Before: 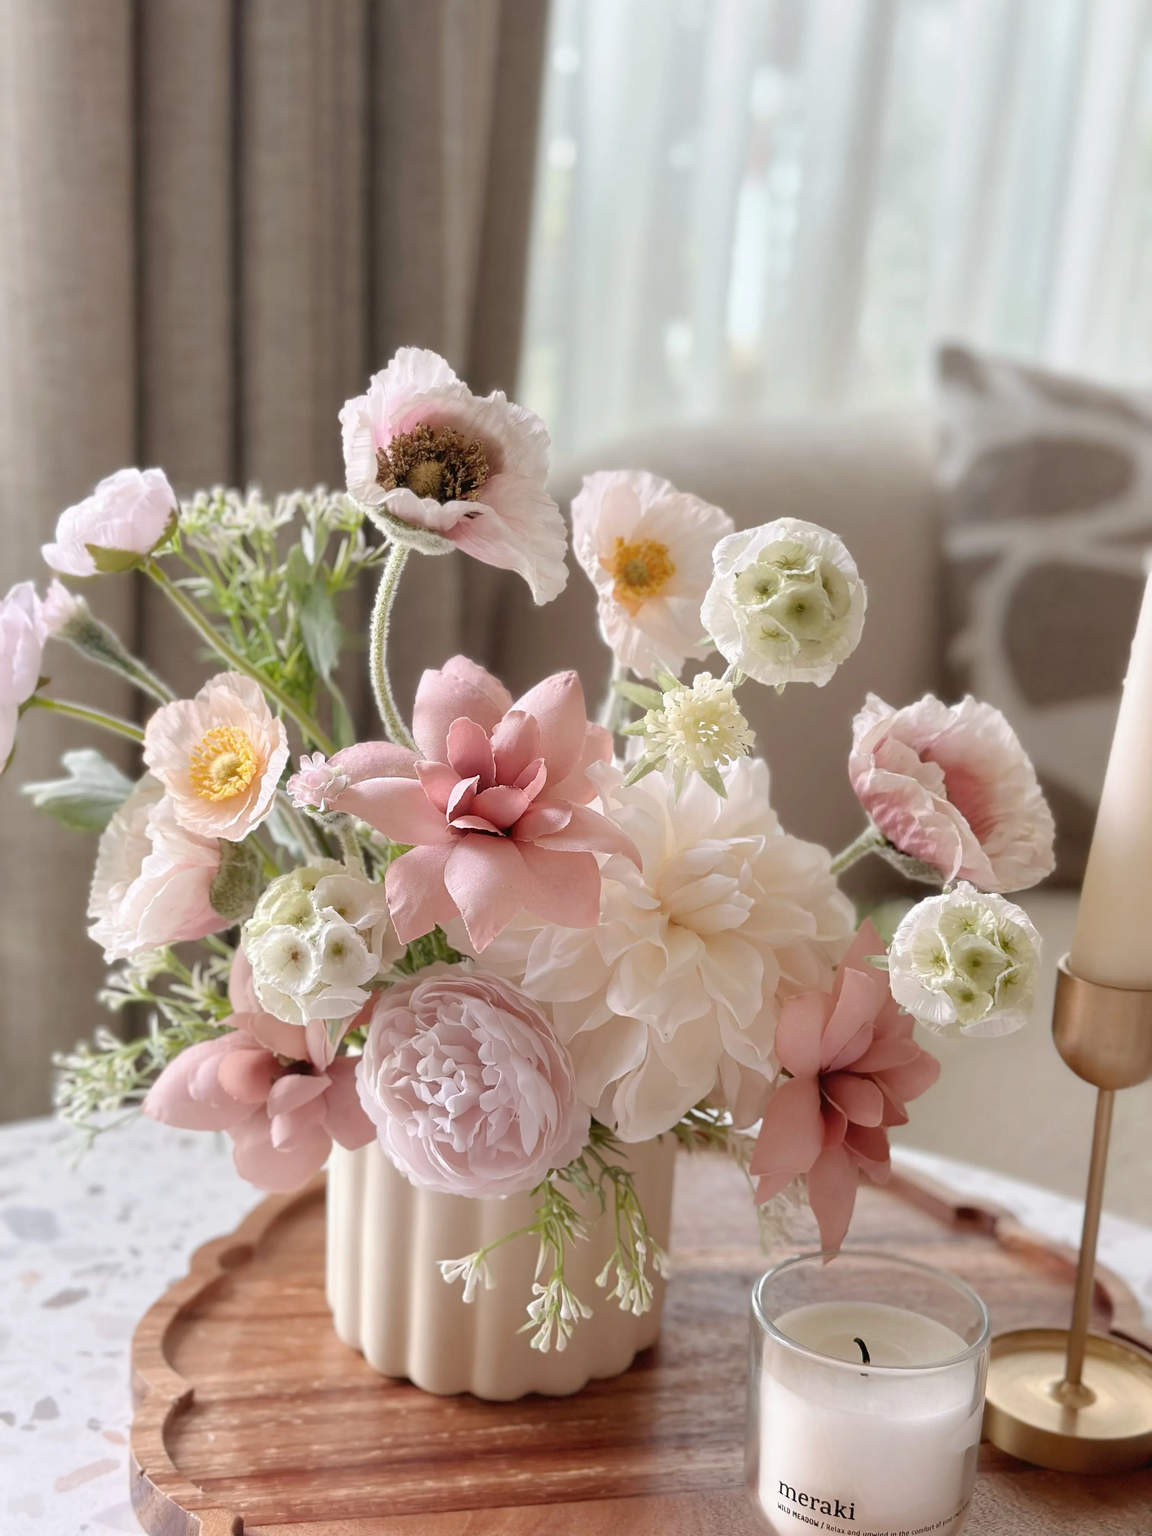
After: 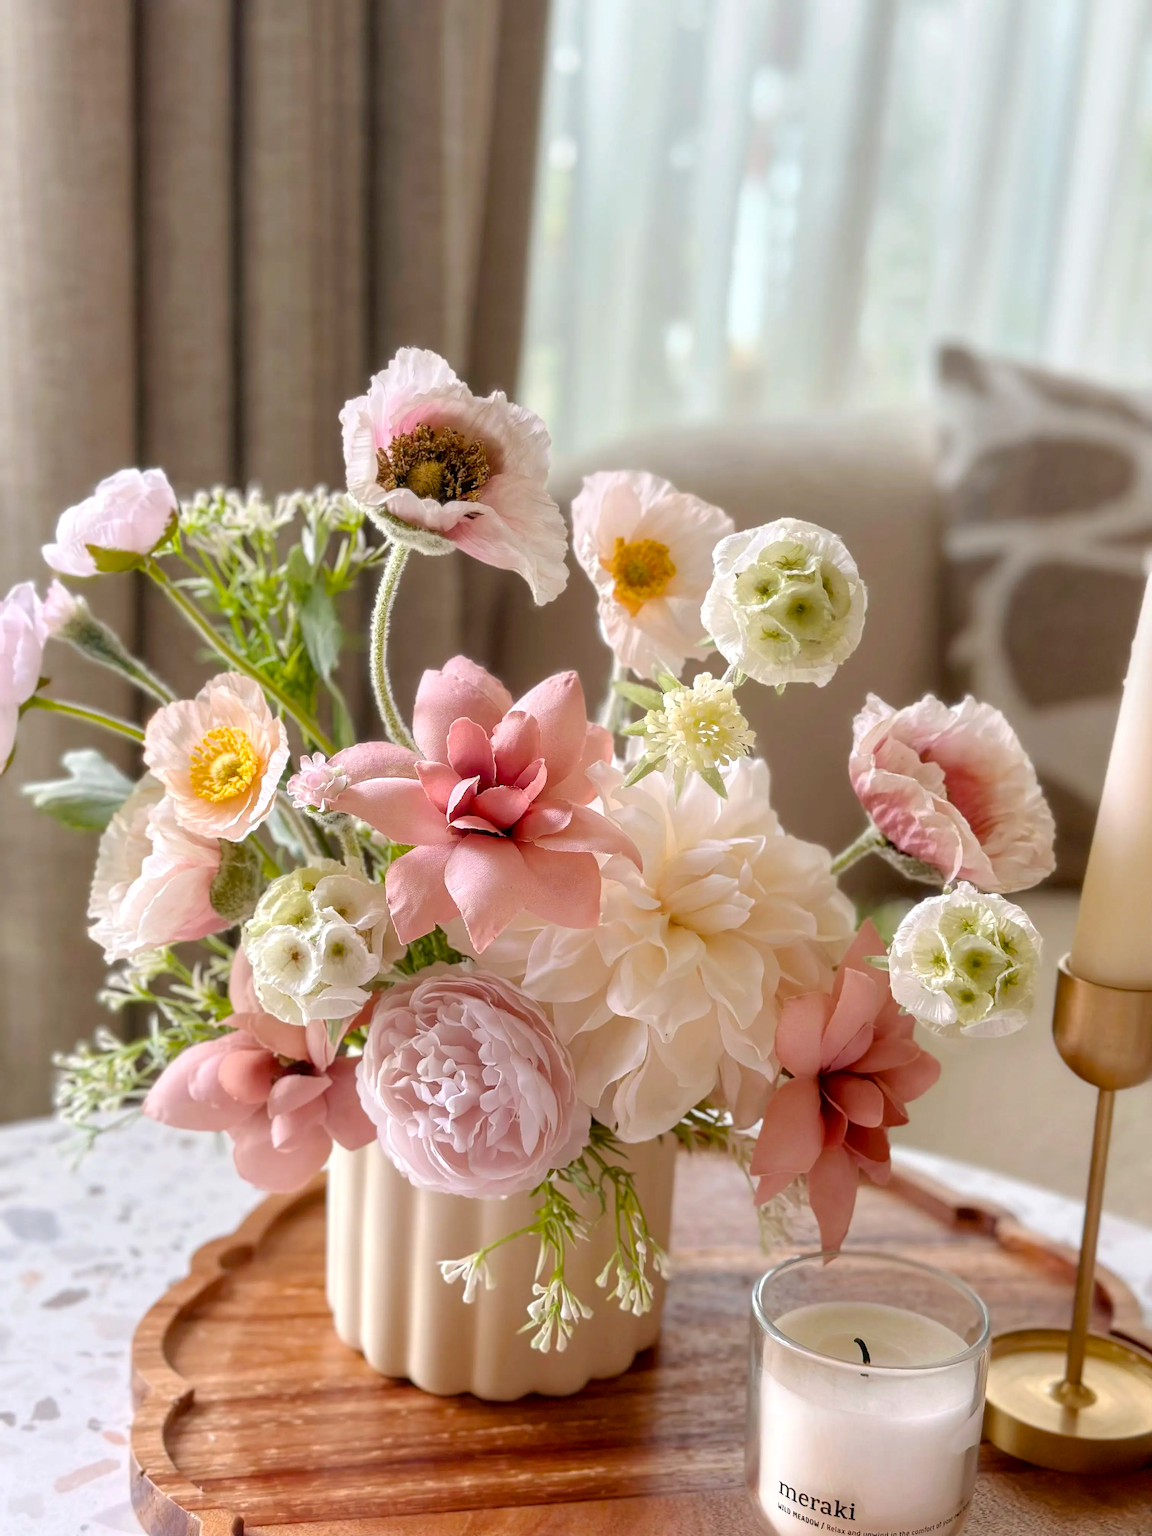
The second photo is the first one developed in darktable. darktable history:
color balance rgb: linear chroma grading › global chroma 15%, perceptual saturation grading › global saturation 30%
tone equalizer: on, module defaults
local contrast: on, module defaults
